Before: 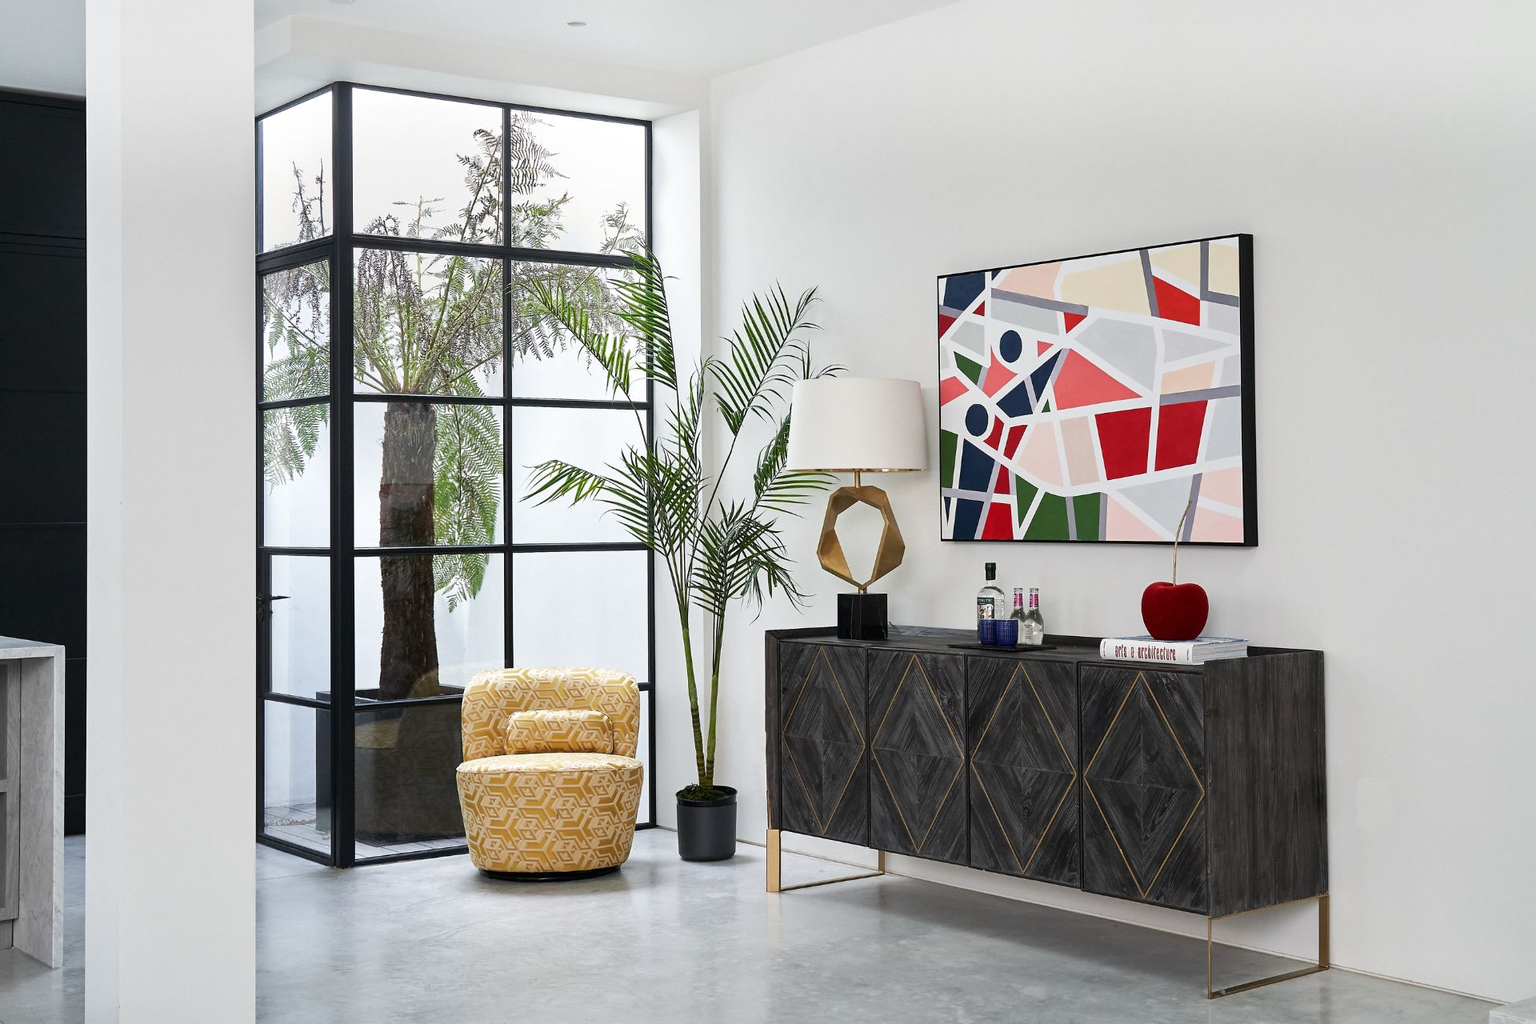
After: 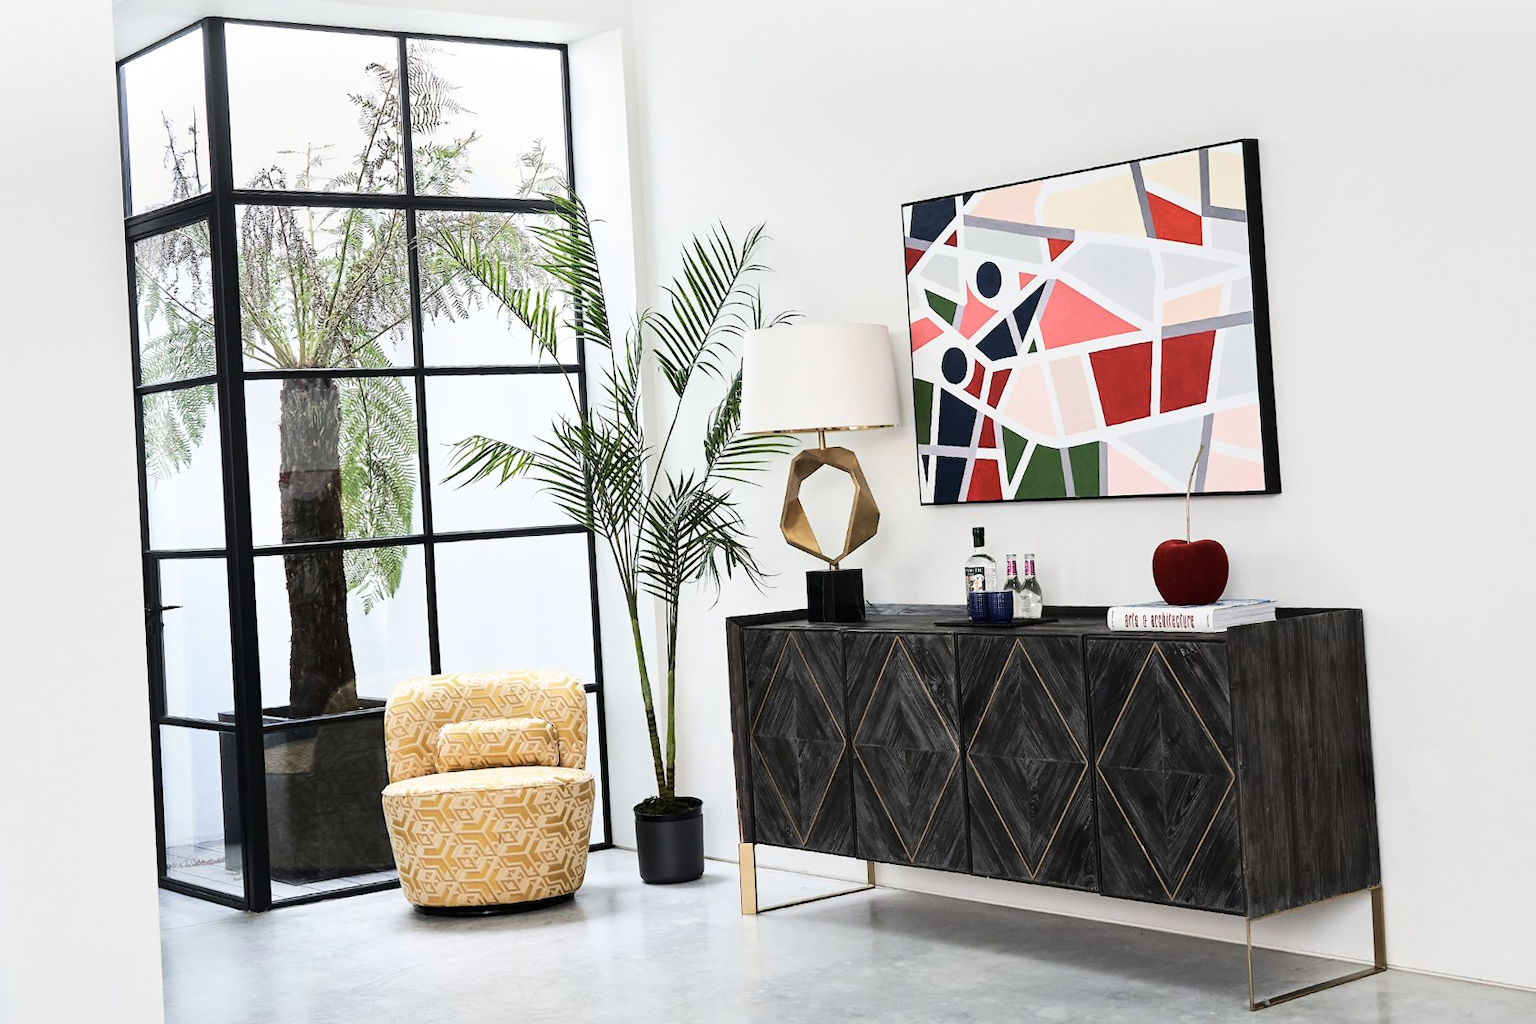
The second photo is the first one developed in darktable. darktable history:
crop and rotate: angle 2.87°, left 5.757%, top 5.672%
base curve: curves: ch0 [(0, 0) (0.032, 0.025) (0.121, 0.166) (0.206, 0.329) (0.605, 0.79) (1, 1)]
color correction: highlights b* 0.036, saturation 0.822
